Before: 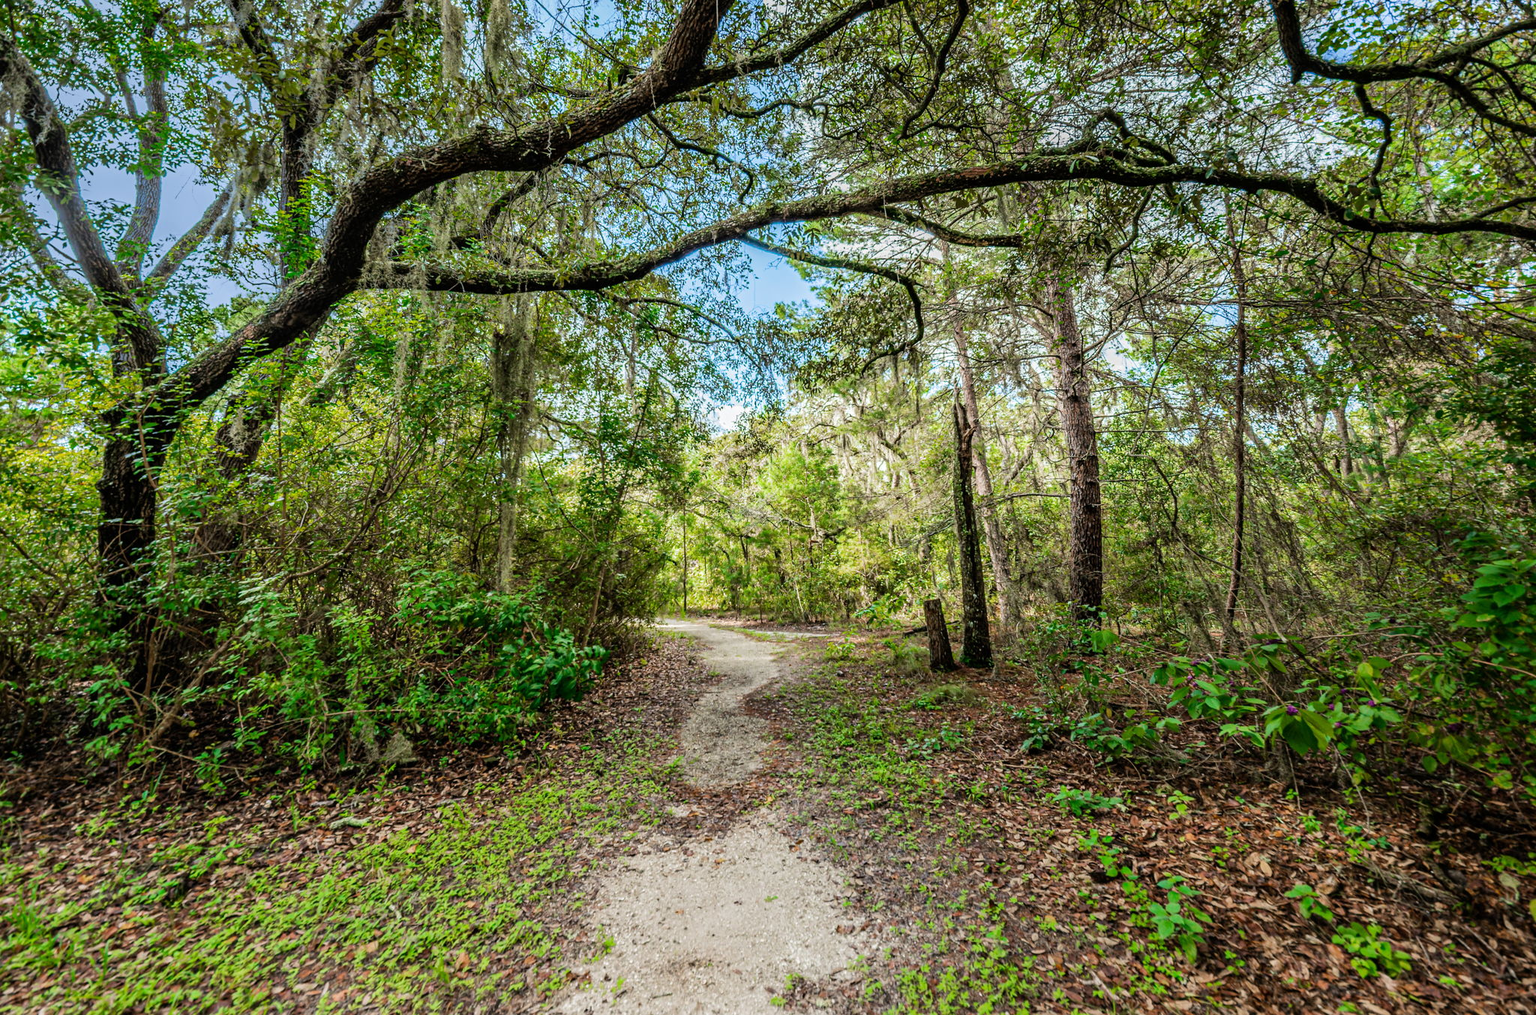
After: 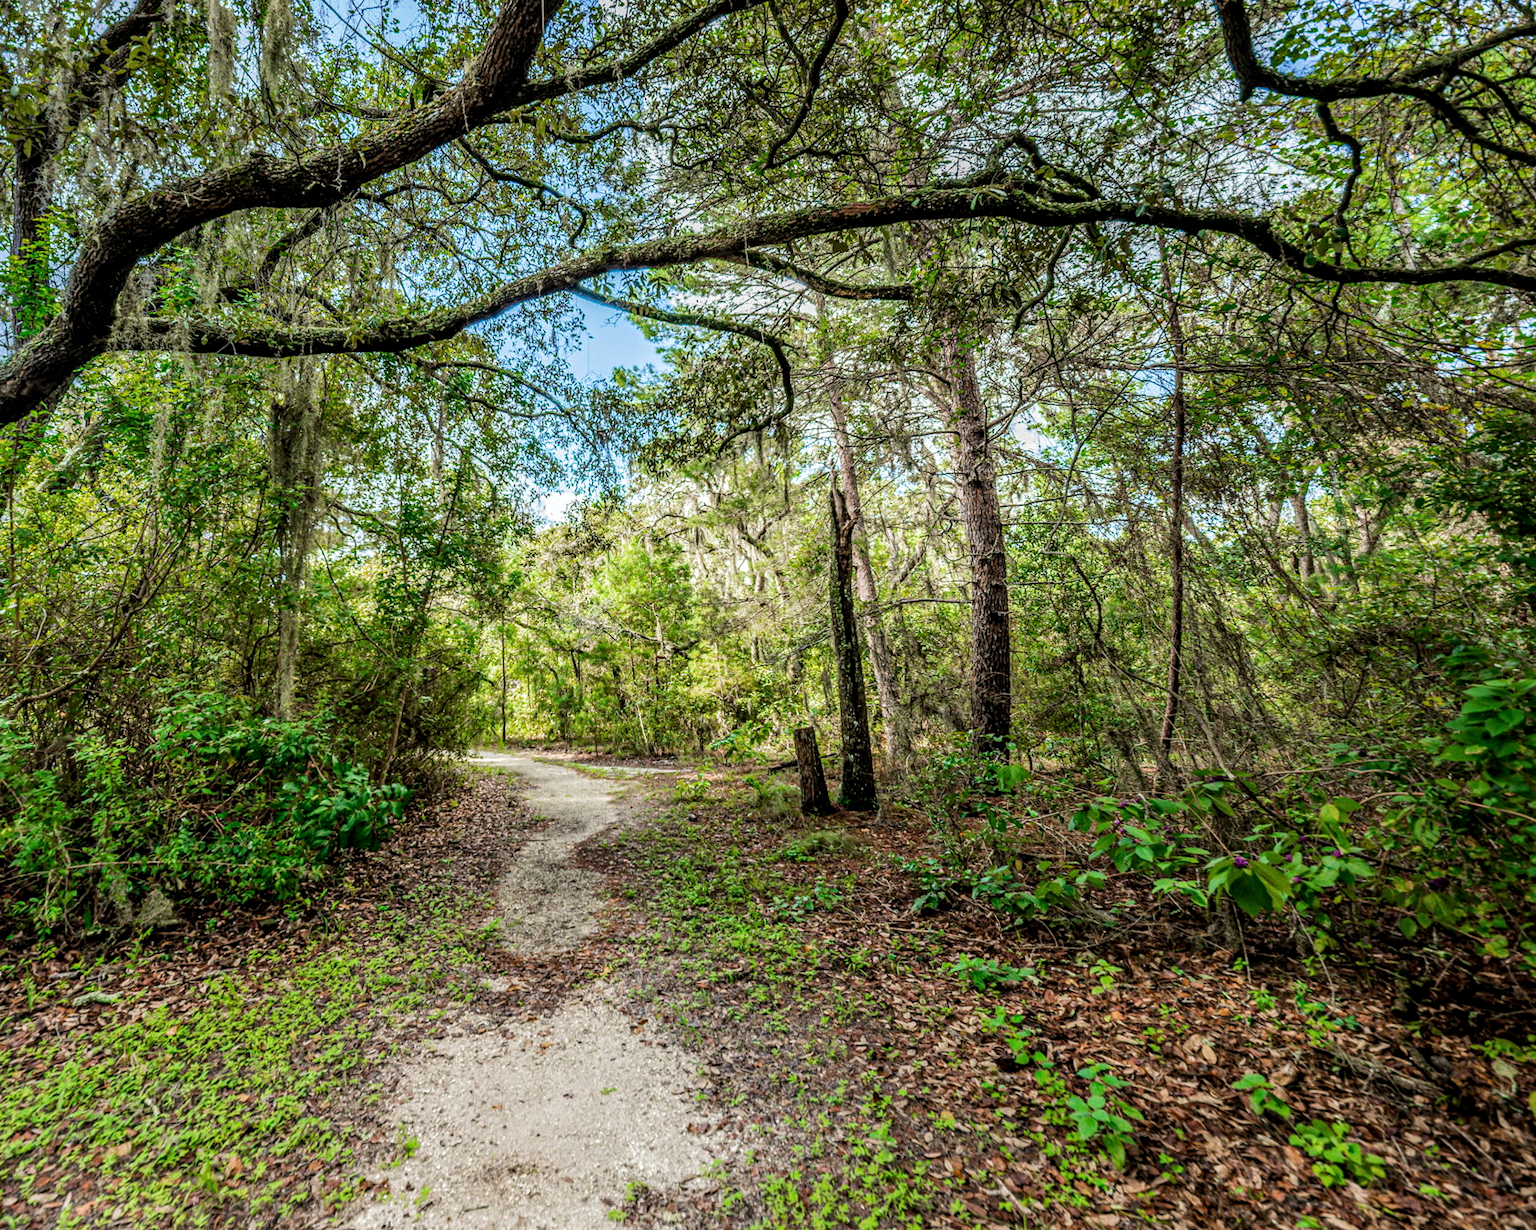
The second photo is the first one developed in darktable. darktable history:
crop: left 17.582%, bottom 0.031%
local contrast: on, module defaults
exposure: black level correction 0.001, compensate highlight preservation false
